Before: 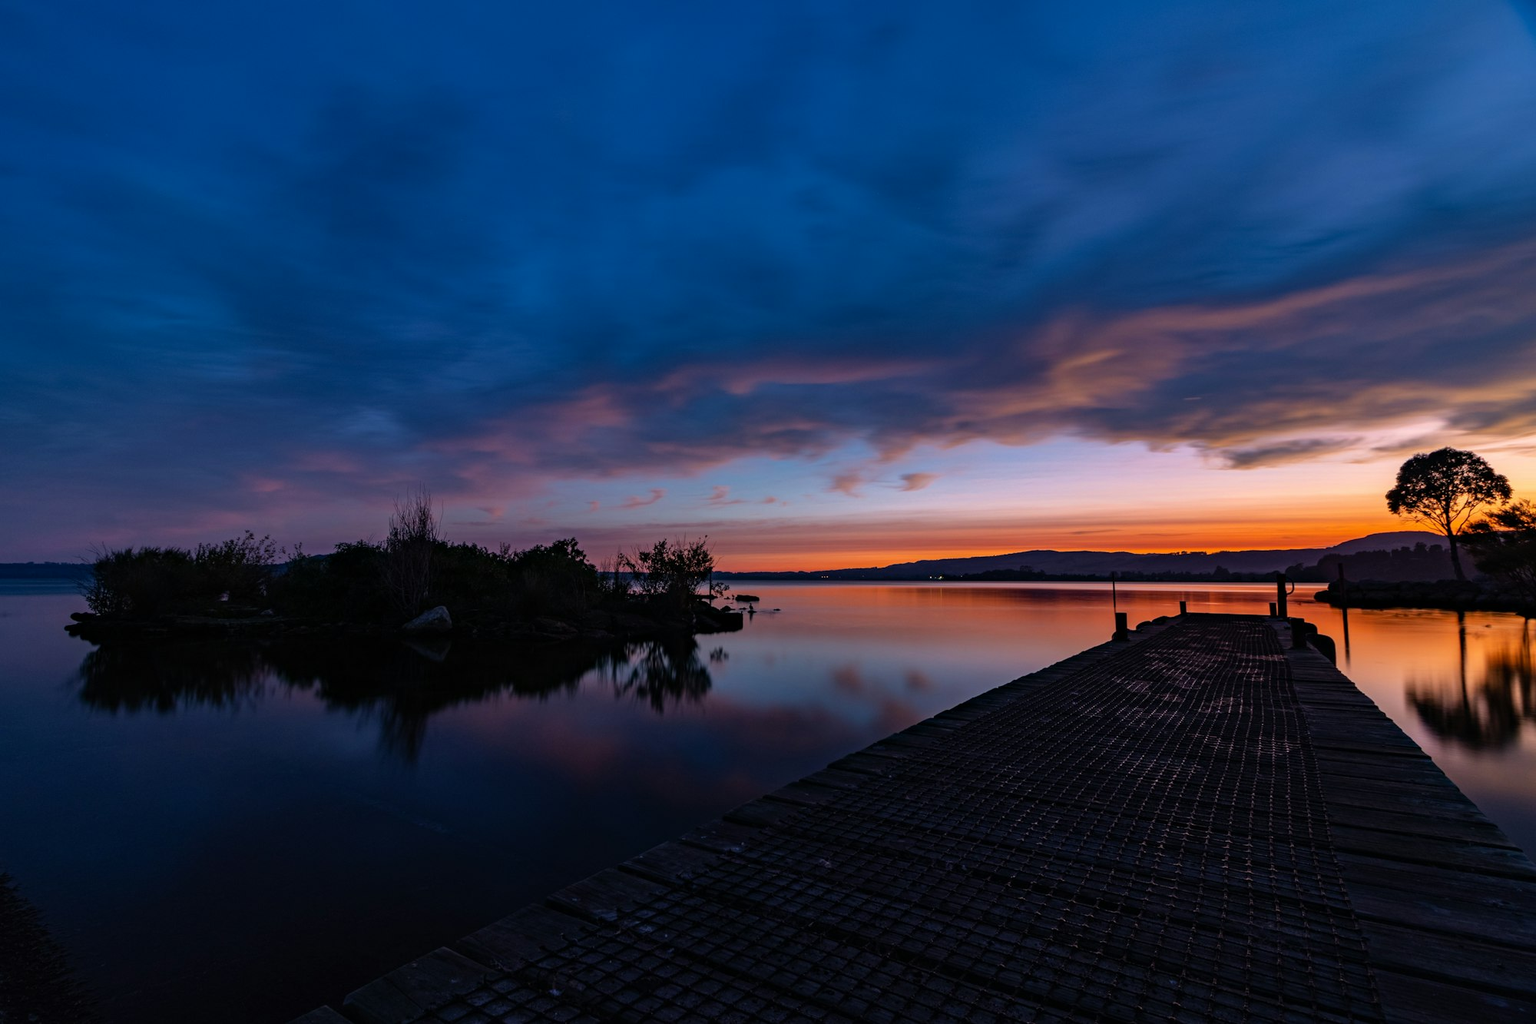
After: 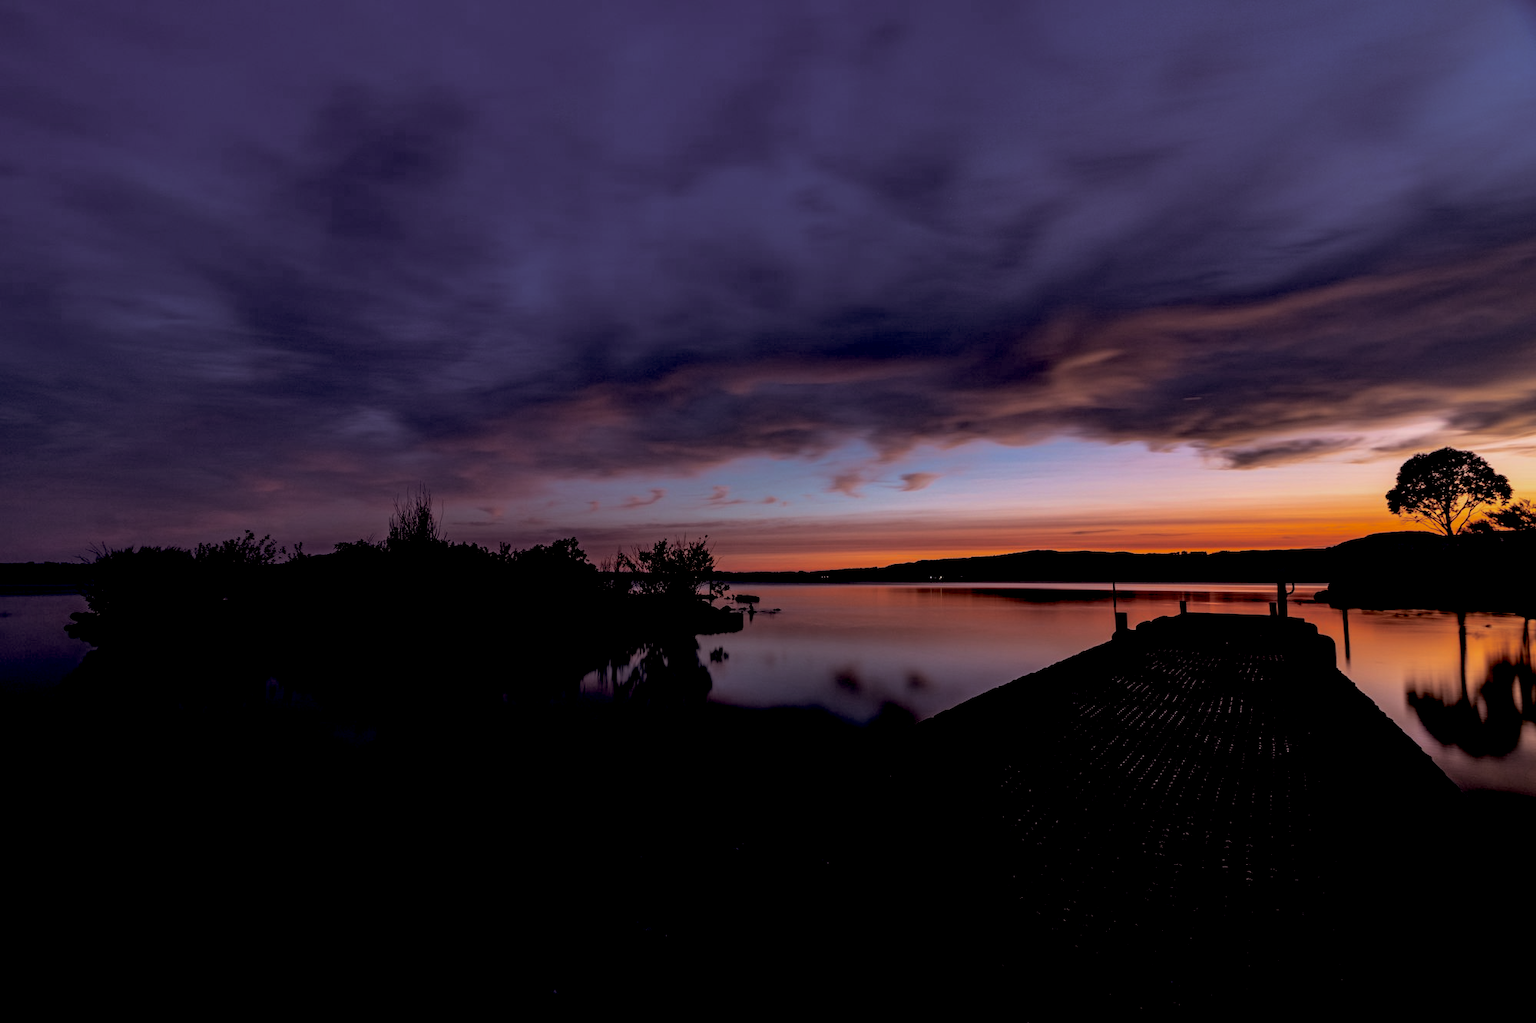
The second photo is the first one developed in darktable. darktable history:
exposure: black level correction 0.046, exposure -0.228 EV, compensate highlight preservation false
split-toning: shadows › saturation 0.24, highlights › hue 54°, highlights › saturation 0.24
